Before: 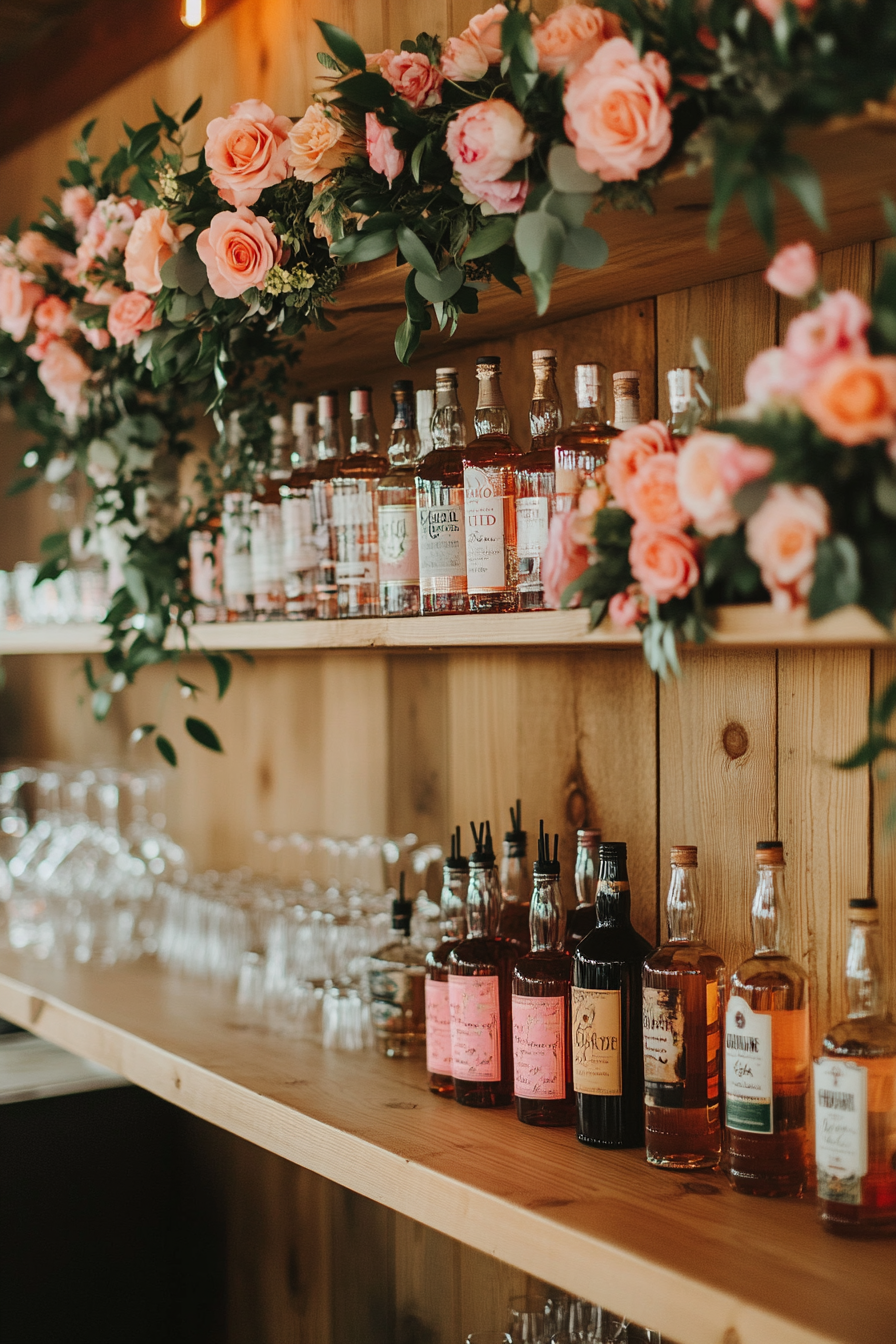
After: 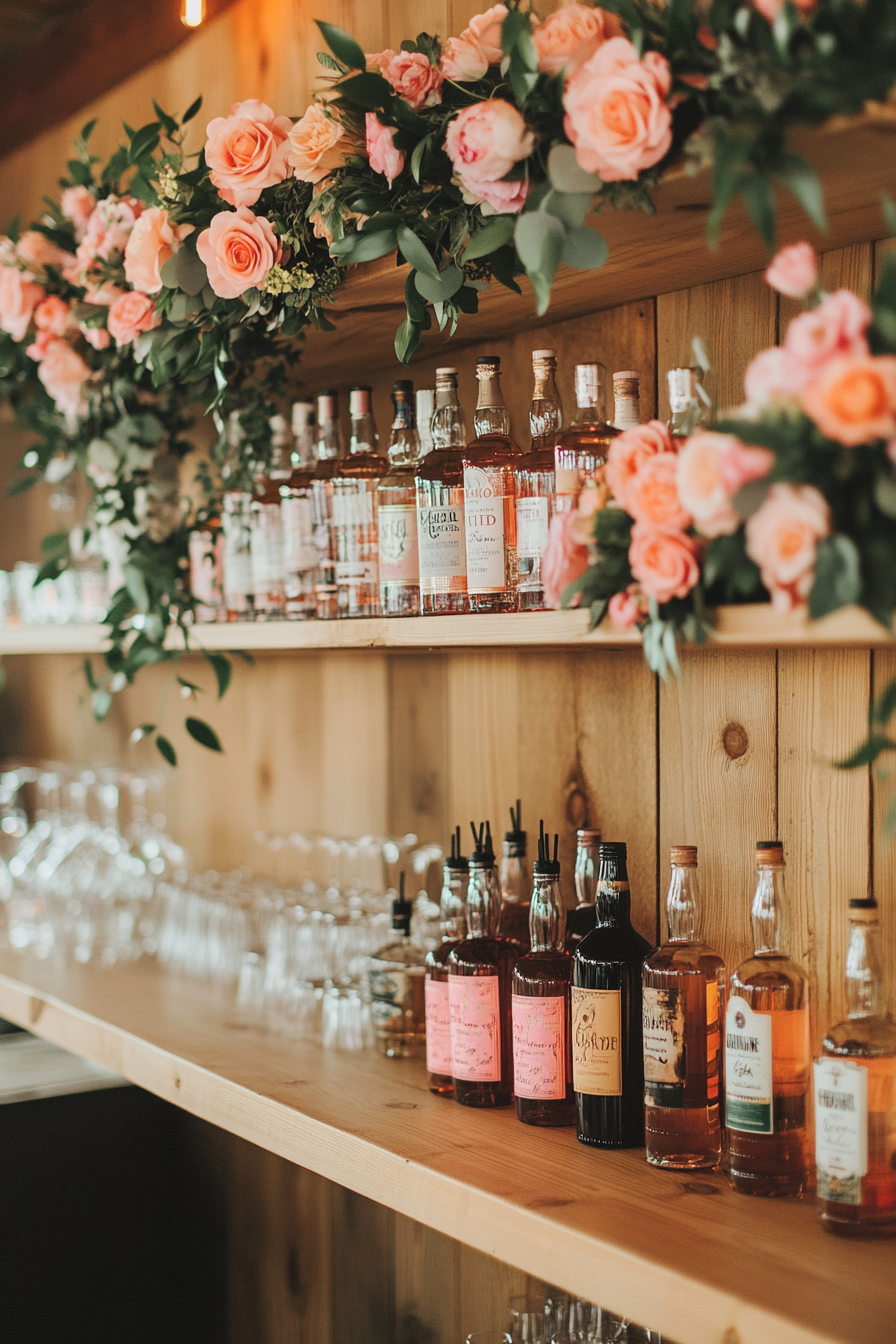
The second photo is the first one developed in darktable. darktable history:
contrast brightness saturation: brightness 0.118
